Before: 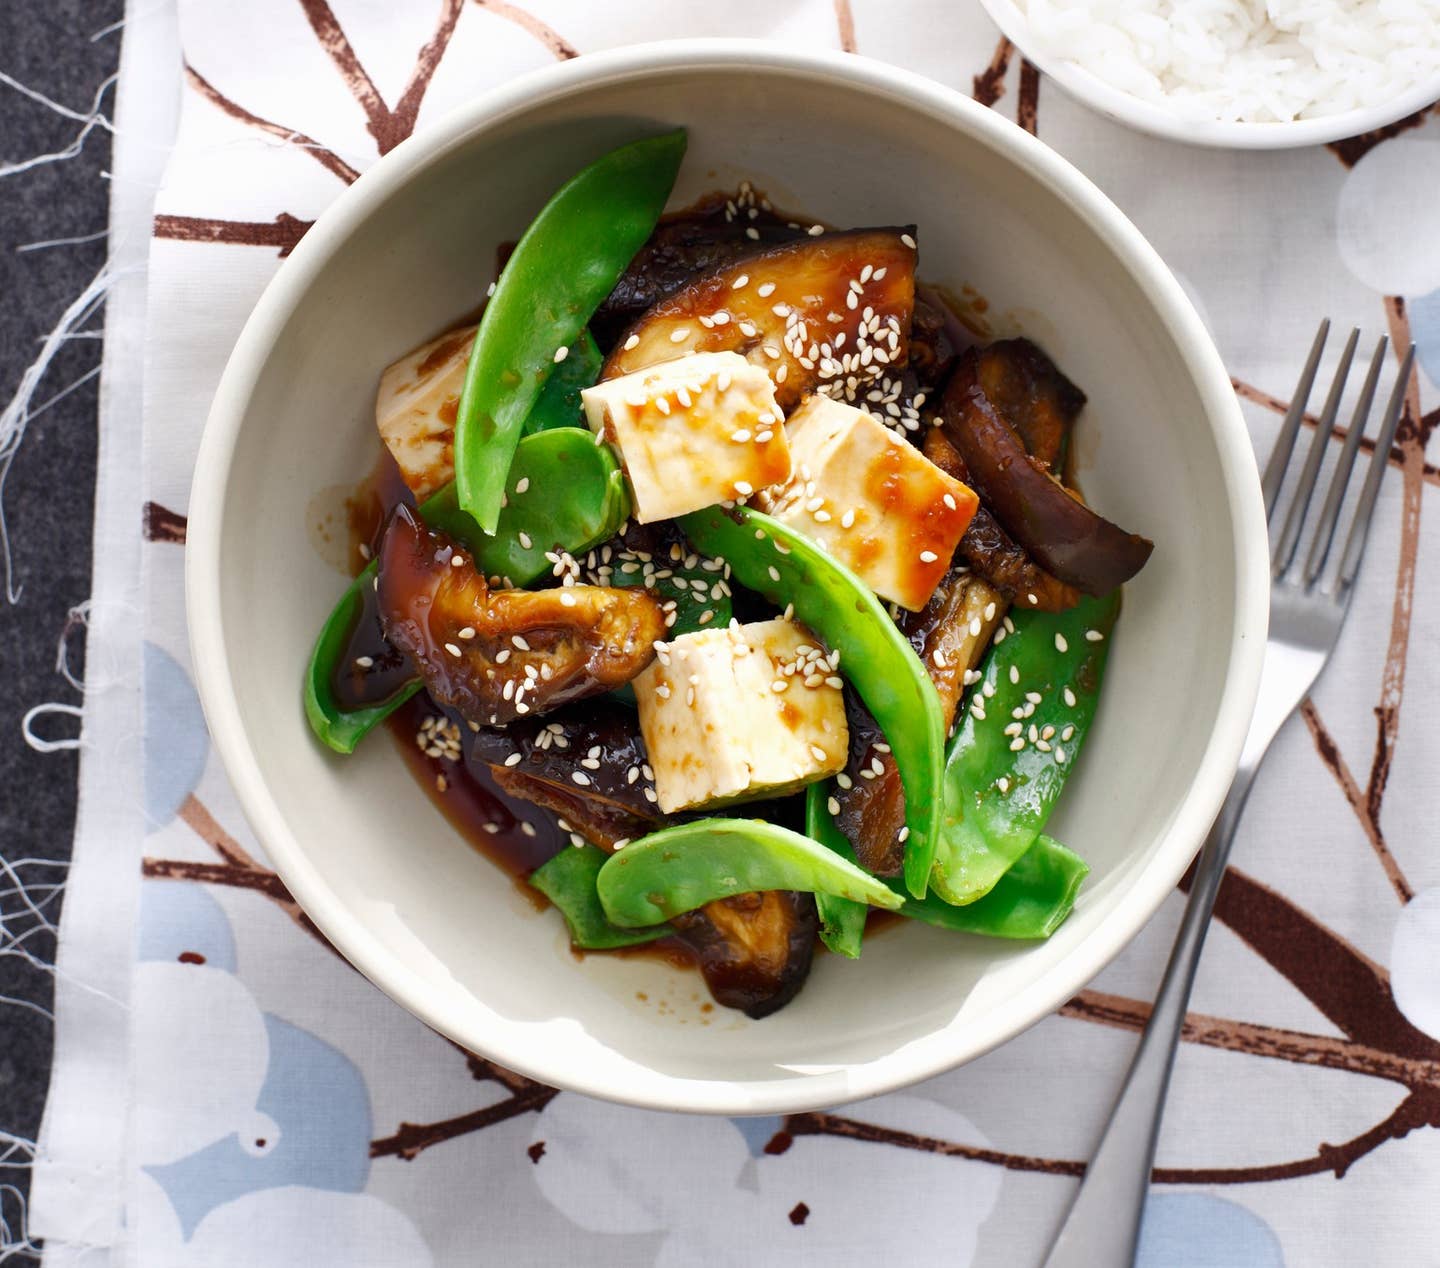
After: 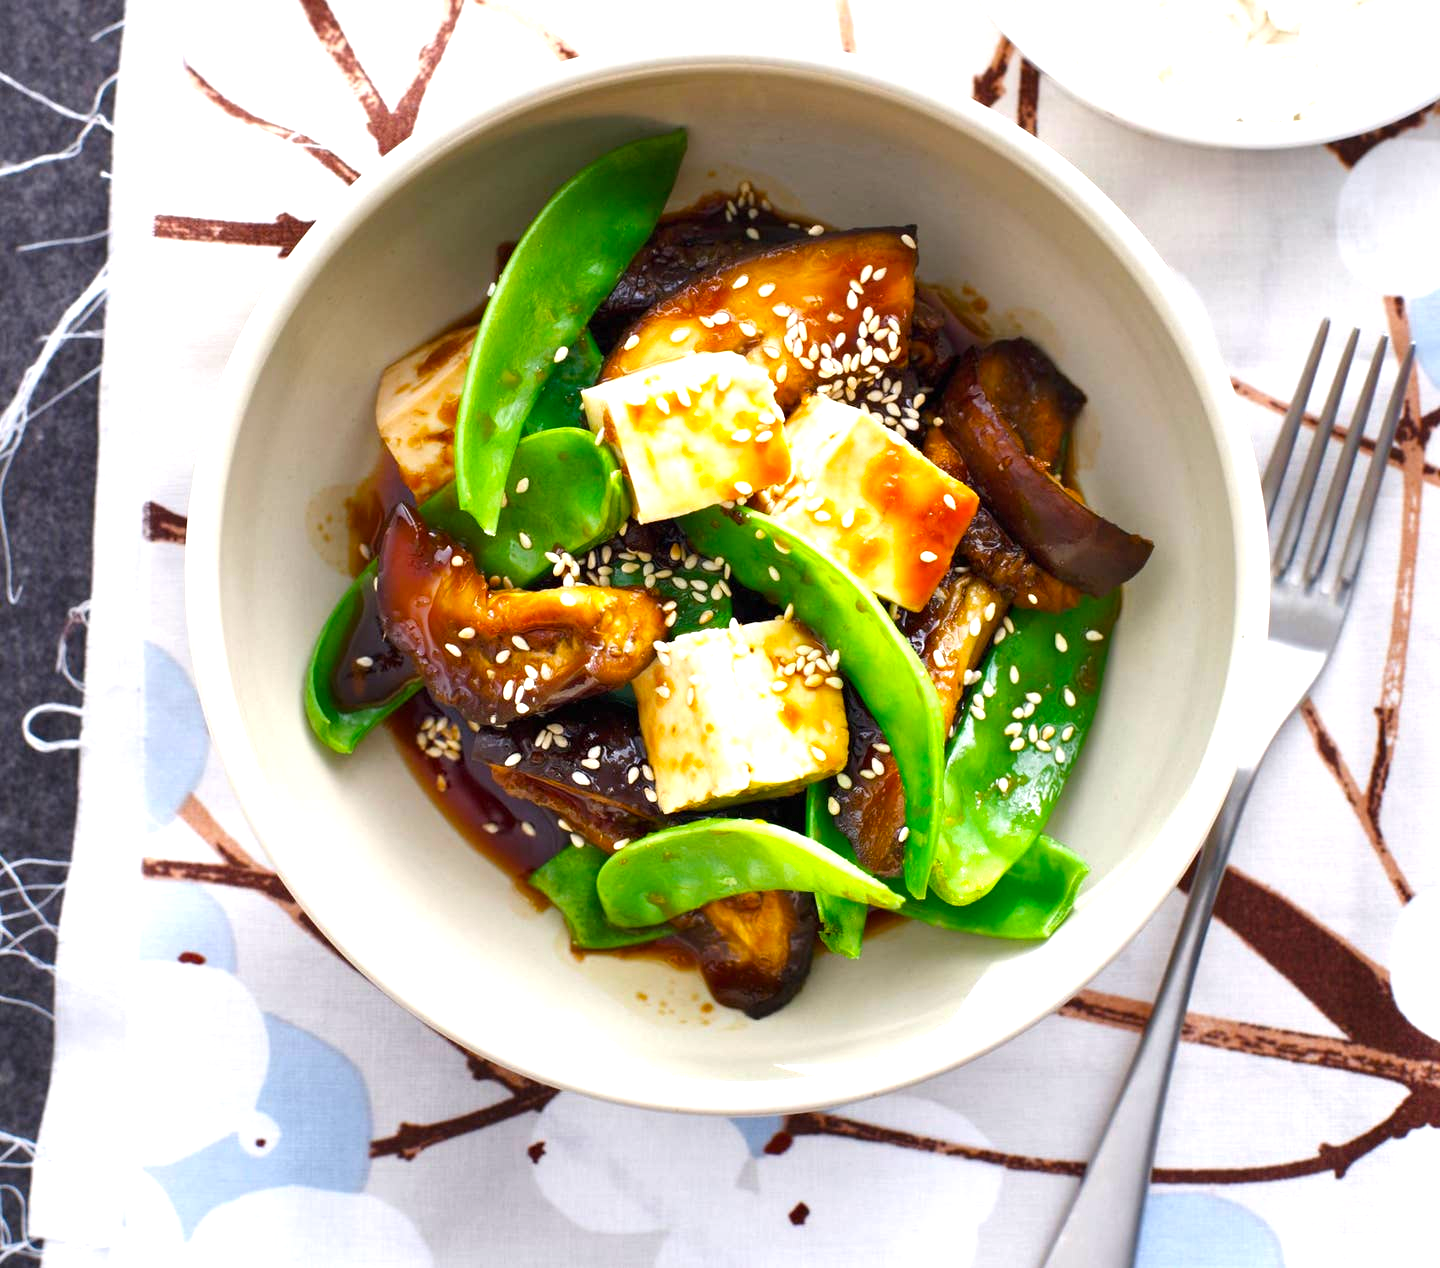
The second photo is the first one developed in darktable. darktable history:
exposure: black level correction 0, exposure 0.693 EV, compensate highlight preservation false
color balance rgb: perceptual saturation grading › global saturation 19.791%, global vibrance 20%
